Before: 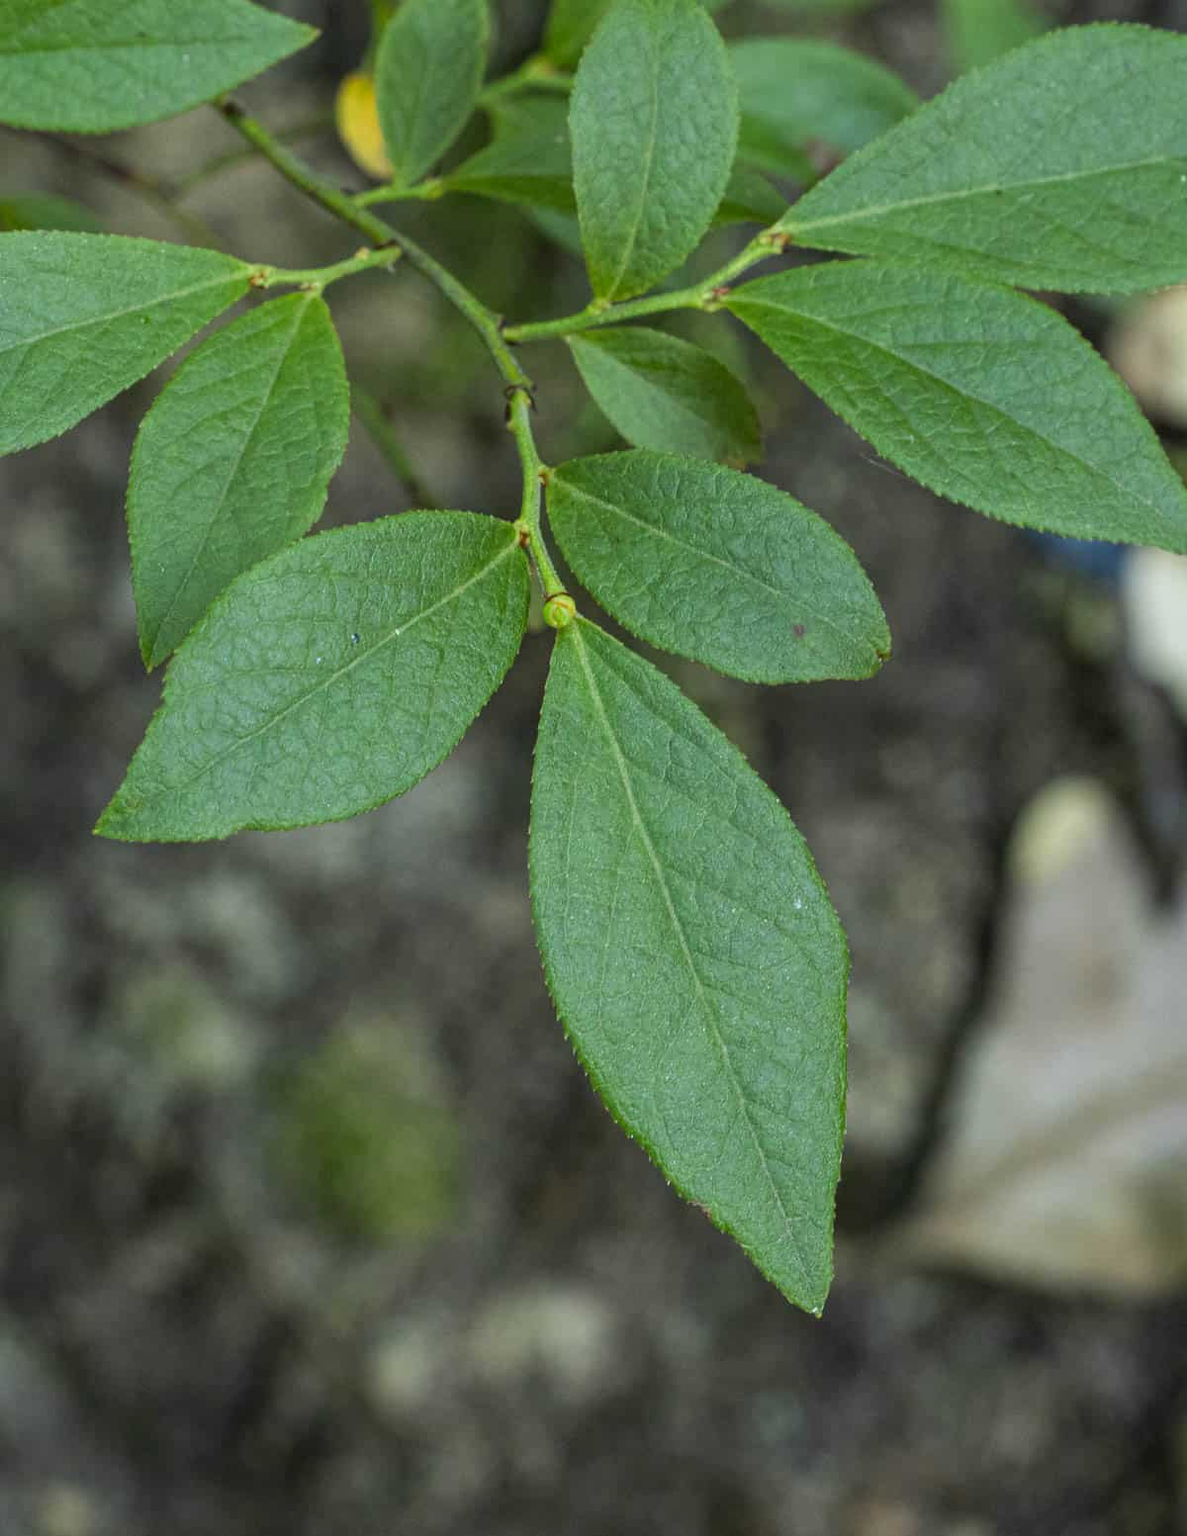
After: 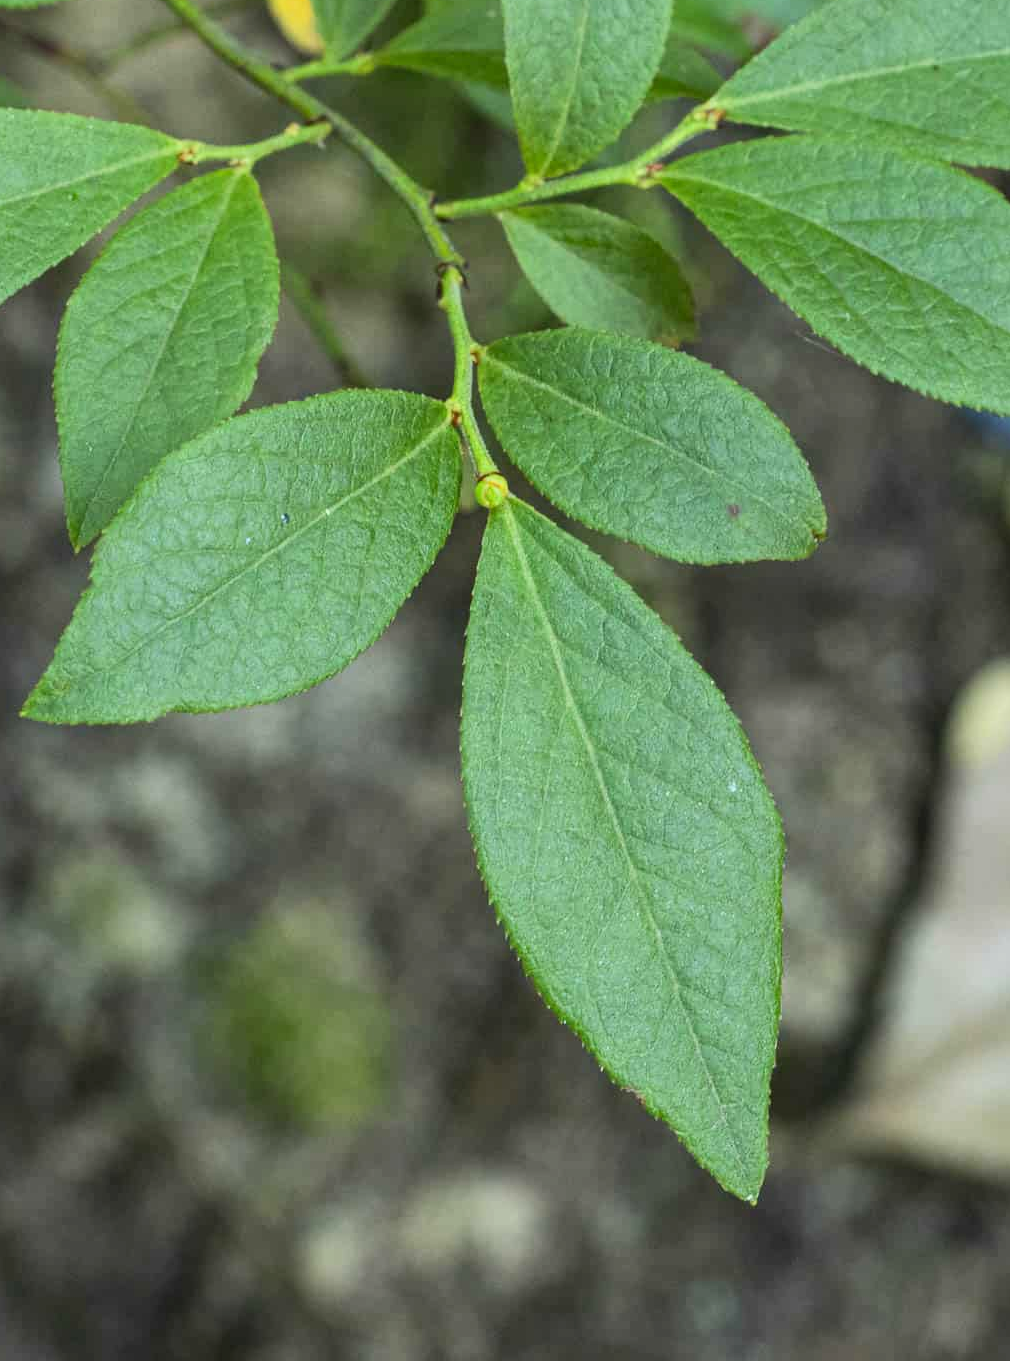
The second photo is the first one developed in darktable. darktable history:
crop: left 6.24%, top 8.2%, right 9.535%, bottom 4.107%
contrast brightness saturation: contrast 0.203, brightness 0.155, saturation 0.14
